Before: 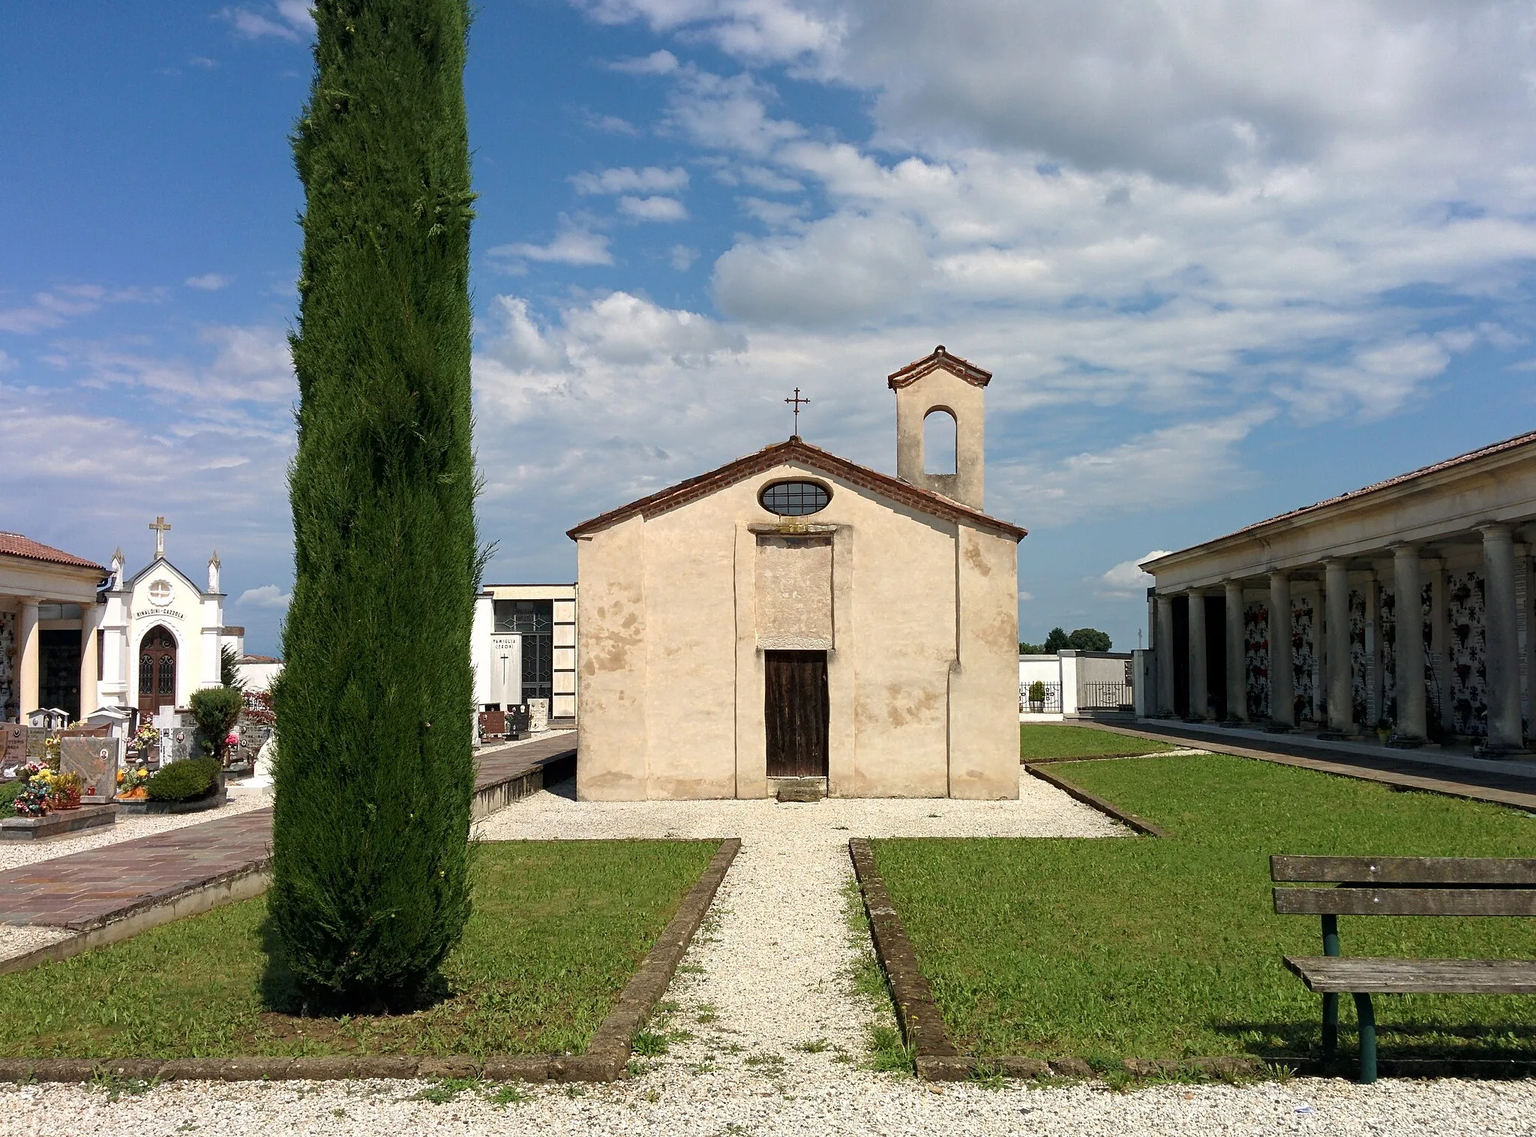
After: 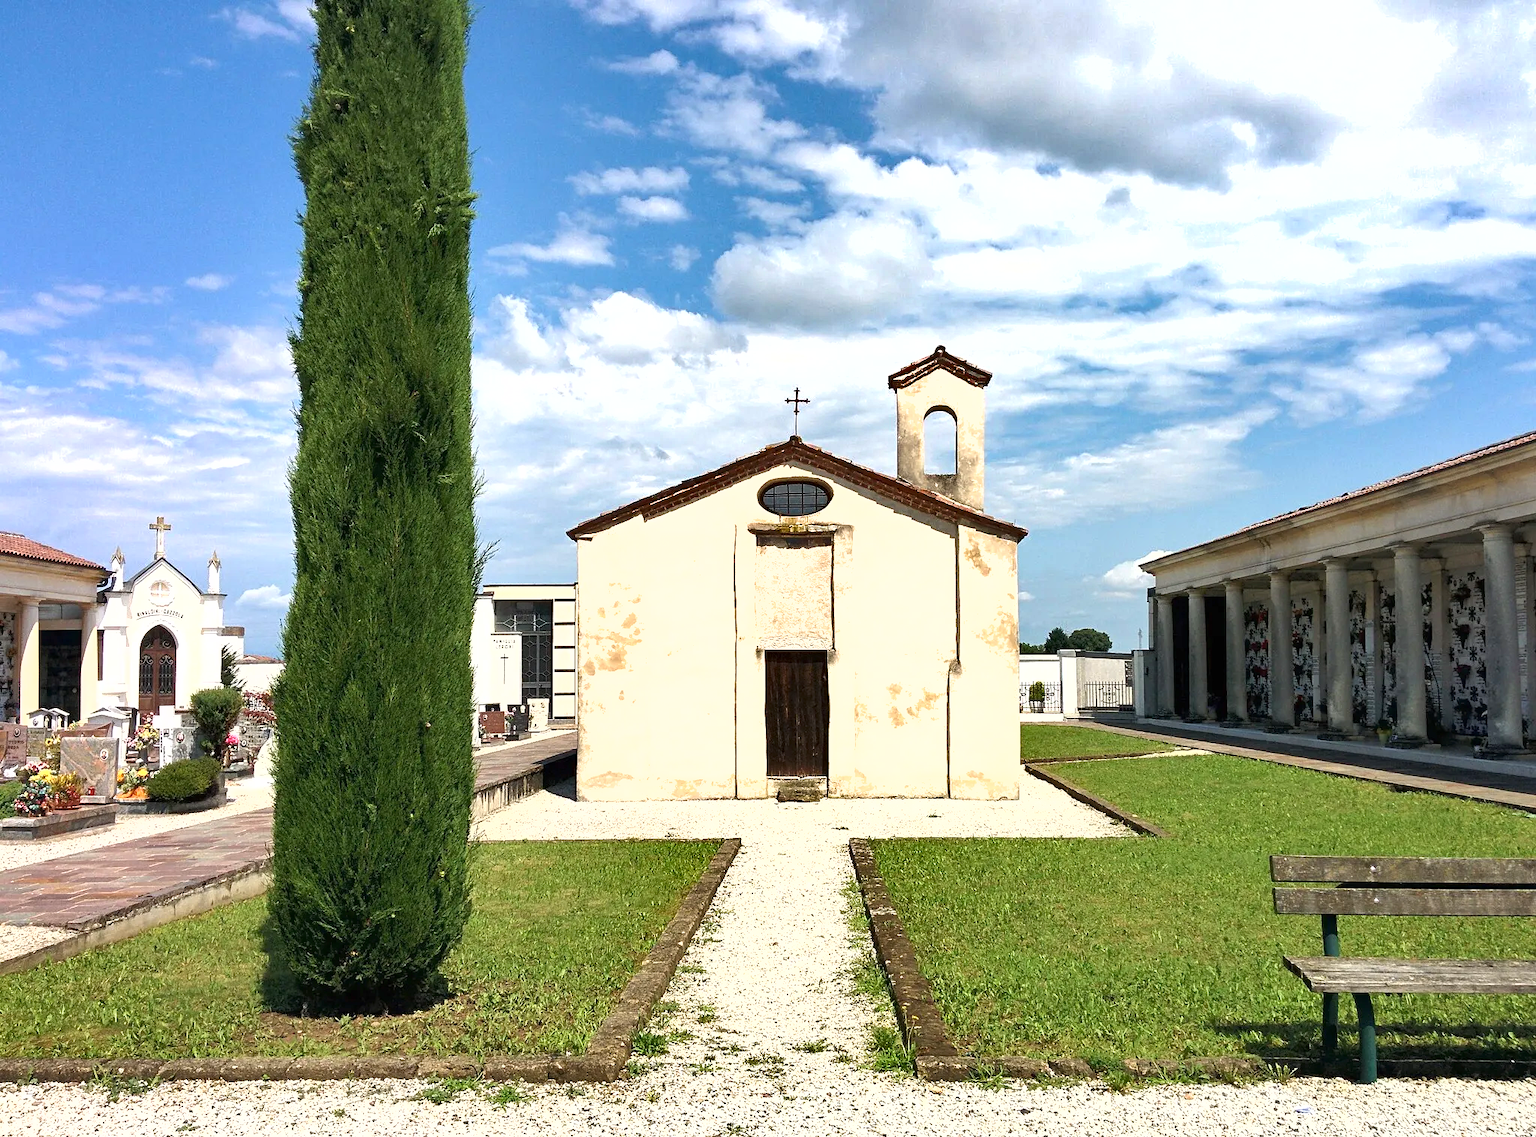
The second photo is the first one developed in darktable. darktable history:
exposure: black level correction 0, exposure 1 EV, compensate exposure bias true, compensate highlight preservation false
shadows and highlights: low approximation 0.01, soften with gaussian
